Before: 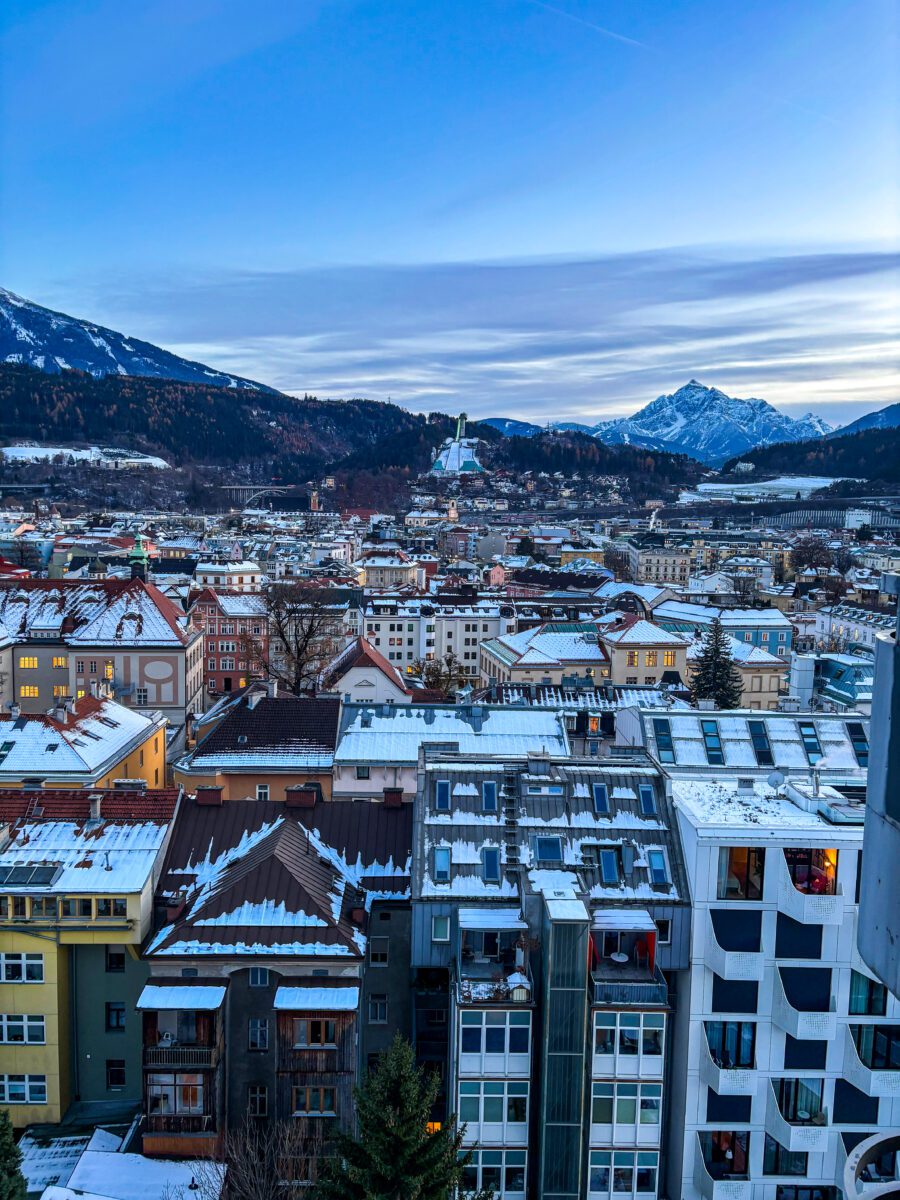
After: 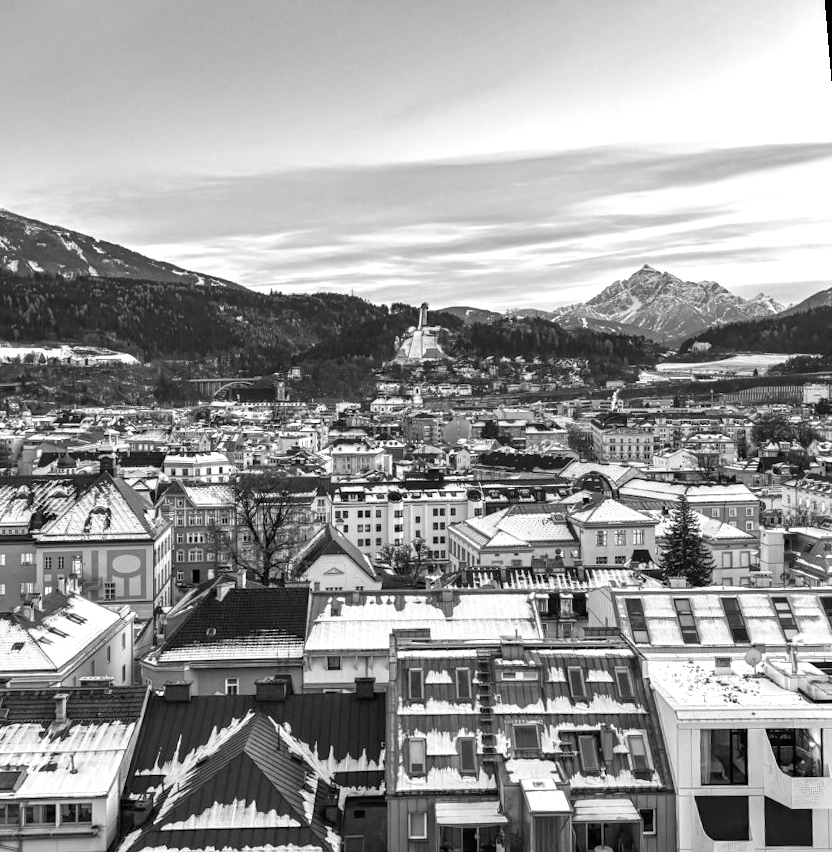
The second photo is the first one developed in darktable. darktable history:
crop: top 3.857%, bottom 21.132%
rotate and perspective: rotation -1.68°, lens shift (vertical) -0.146, crop left 0.049, crop right 0.912, crop top 0.032, crop bottom 0.96
white balance: emerald 1
exposure: exposure 0.74 EV, compensate highlight preservation false
monochrome: on, module defaults
